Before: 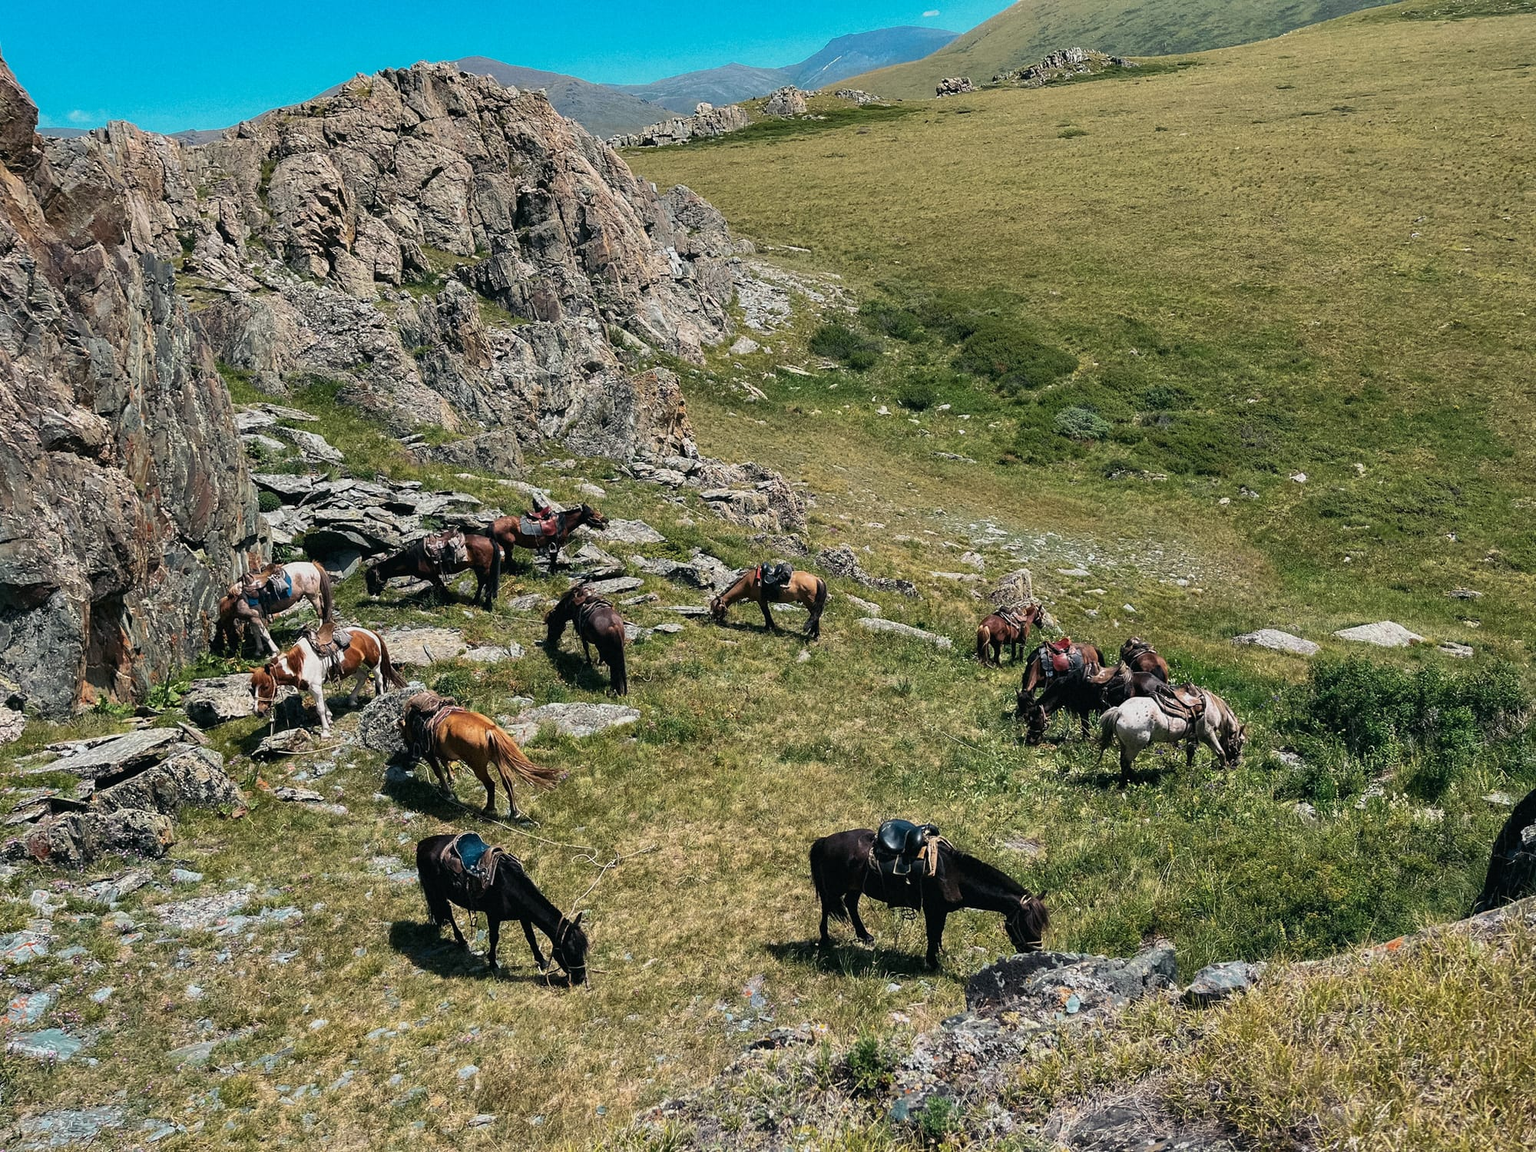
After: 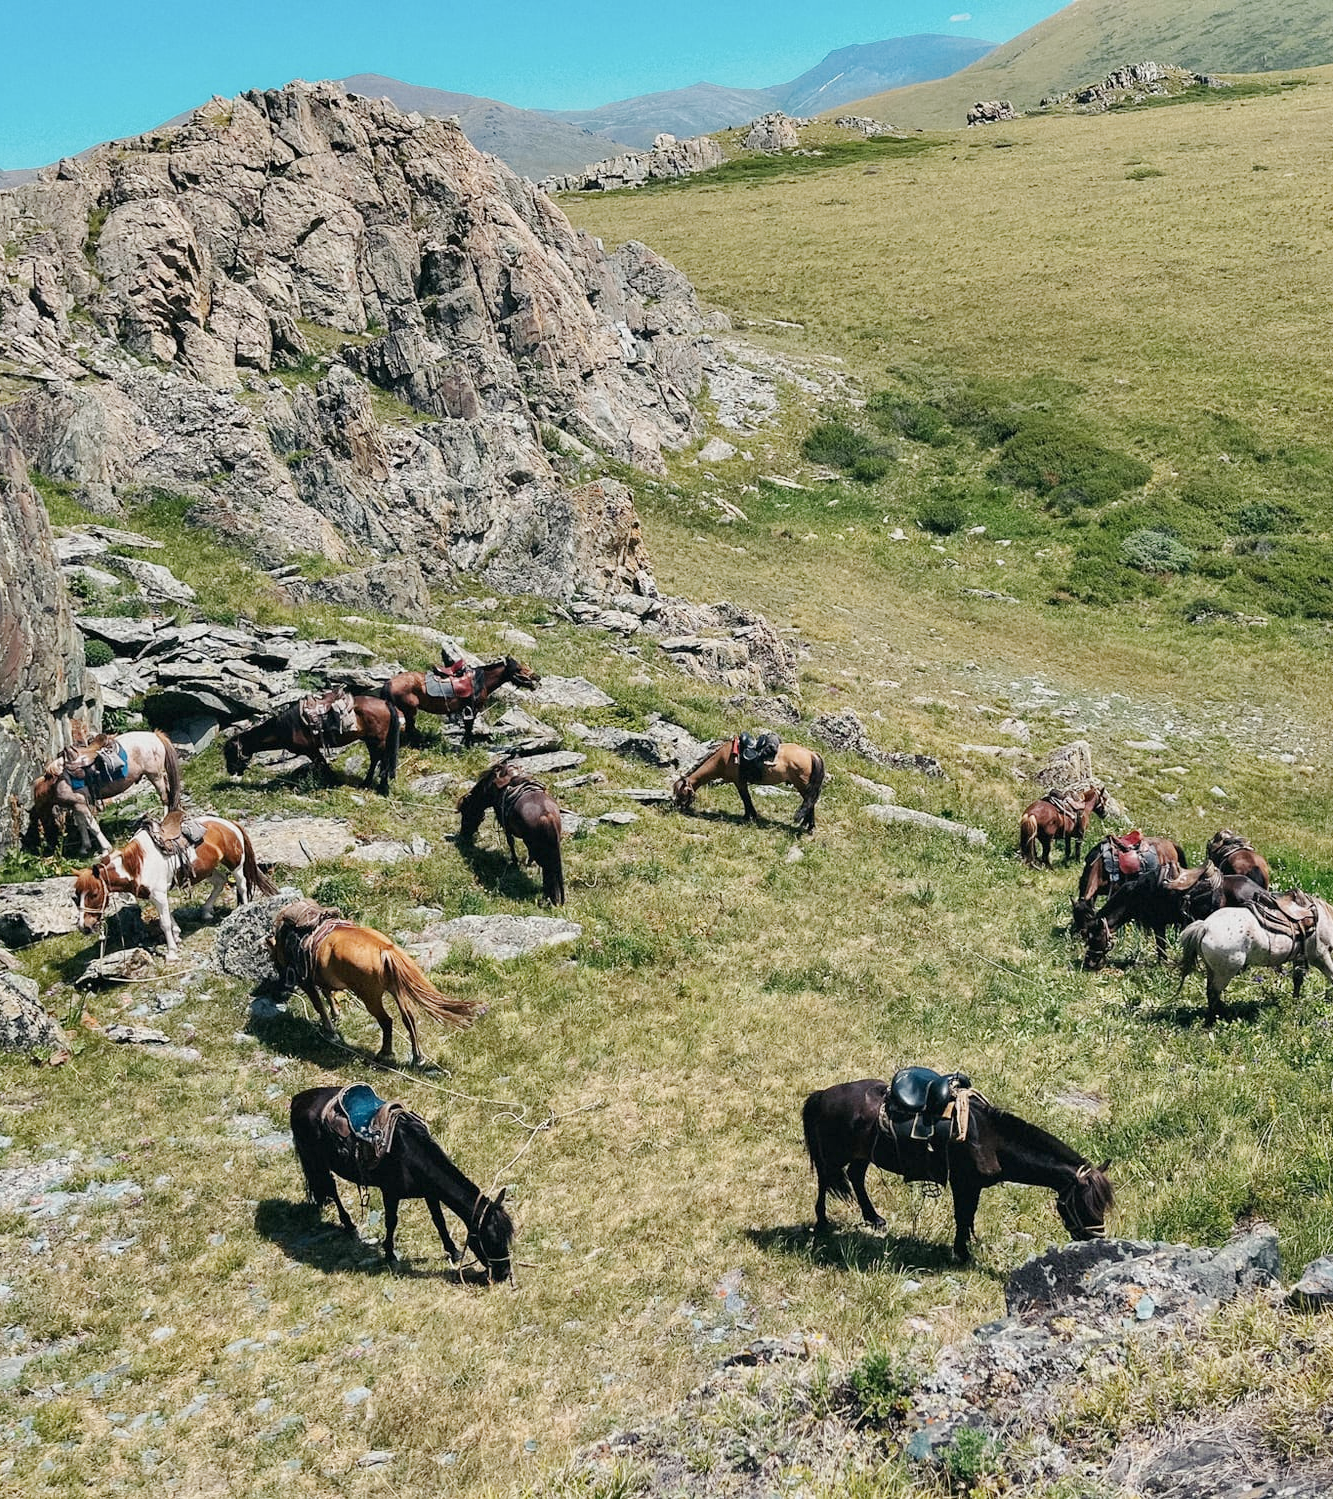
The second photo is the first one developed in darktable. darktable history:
base curve: curves: ch0 [(0, 0) (0.158, 0.273) (0.879, 0.895) (1, 1)], preserve colors none
crop and rotate: left 12.648%, right 20.685%
